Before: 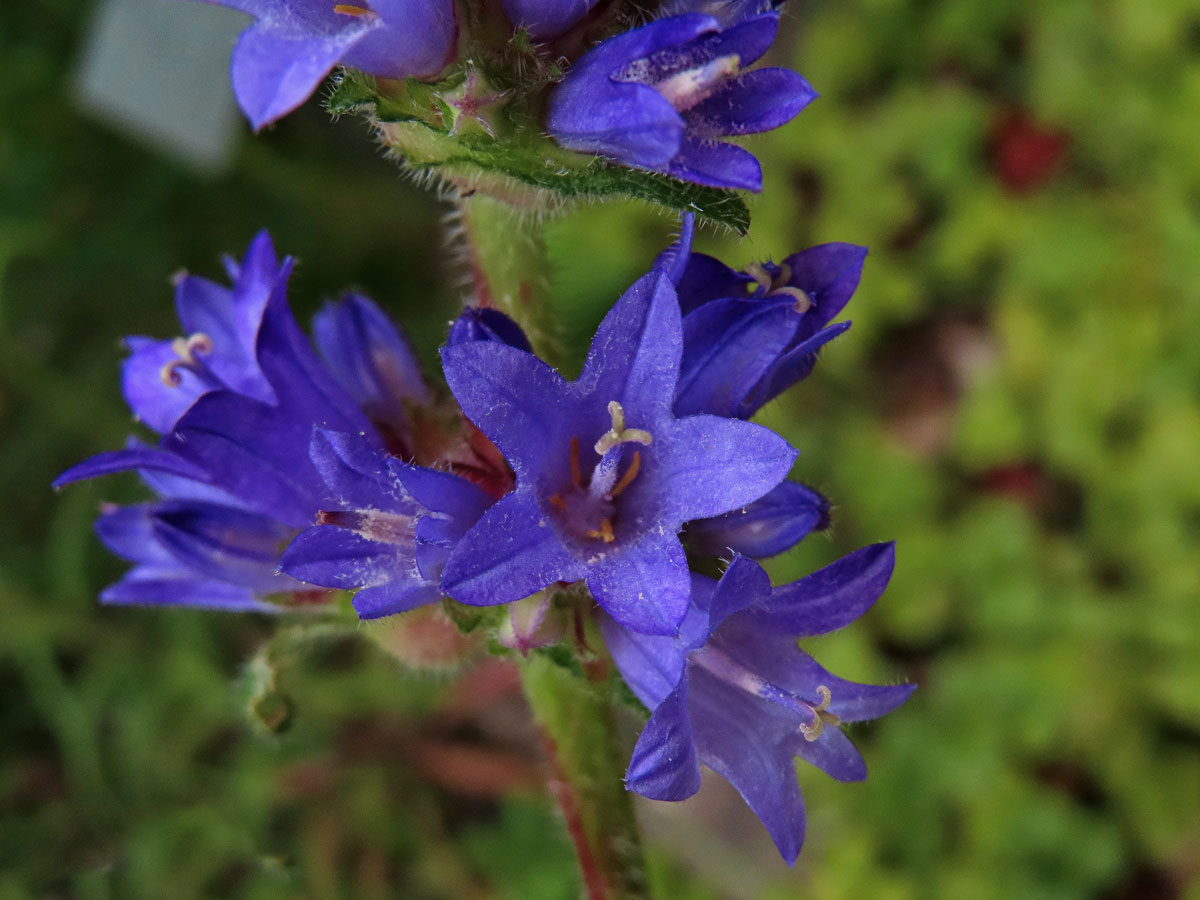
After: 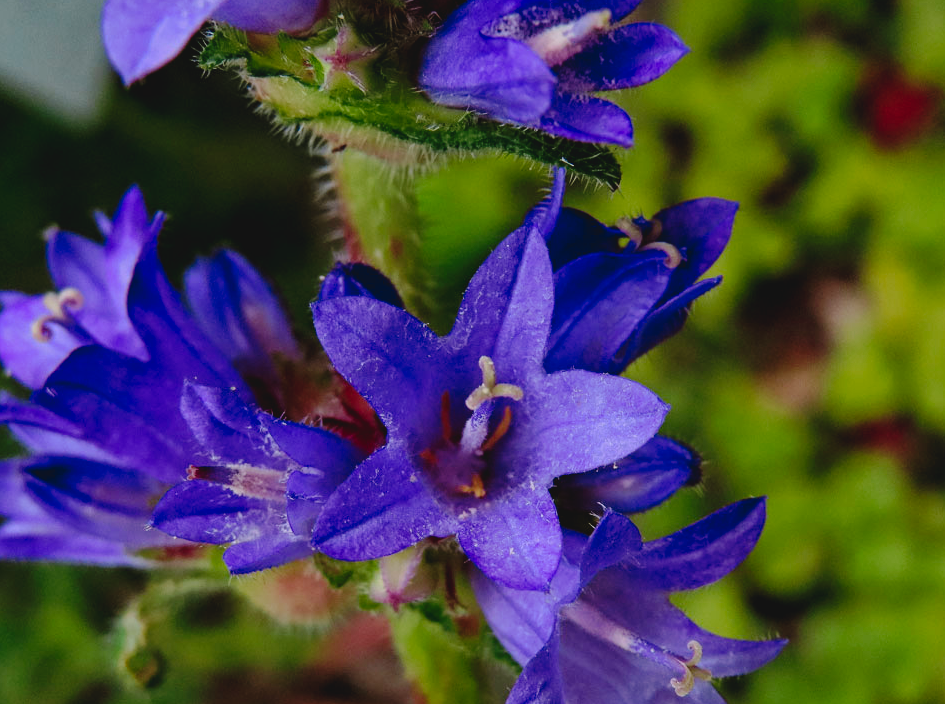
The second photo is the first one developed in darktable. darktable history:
crop and rotate: left 10.788%, top 5.012%, right 10.45%, bottom 16.671%
shadows and highlights: shadows 25.51, highlights -25.77
tone curve: curves: ch0 [(0, 0) (0.003, 0.048) (0.011, 0.048) (0.025, 0.048) (0.044, 0.049) (0.069, 0.048) (0.1, 0.052) (0.136, 0.071) (0.177, 0.109) (0.224, 0.157) (0.277, 0.233) (0.335, 0.32) (0.399, 0.404) (0.468, 0.496) (0.543, 0.582) (0.623, 0.653) (0.709, 0.738) (0.801, 0.811) (0.898, 0.895) (1, 1)], preserve colors none
